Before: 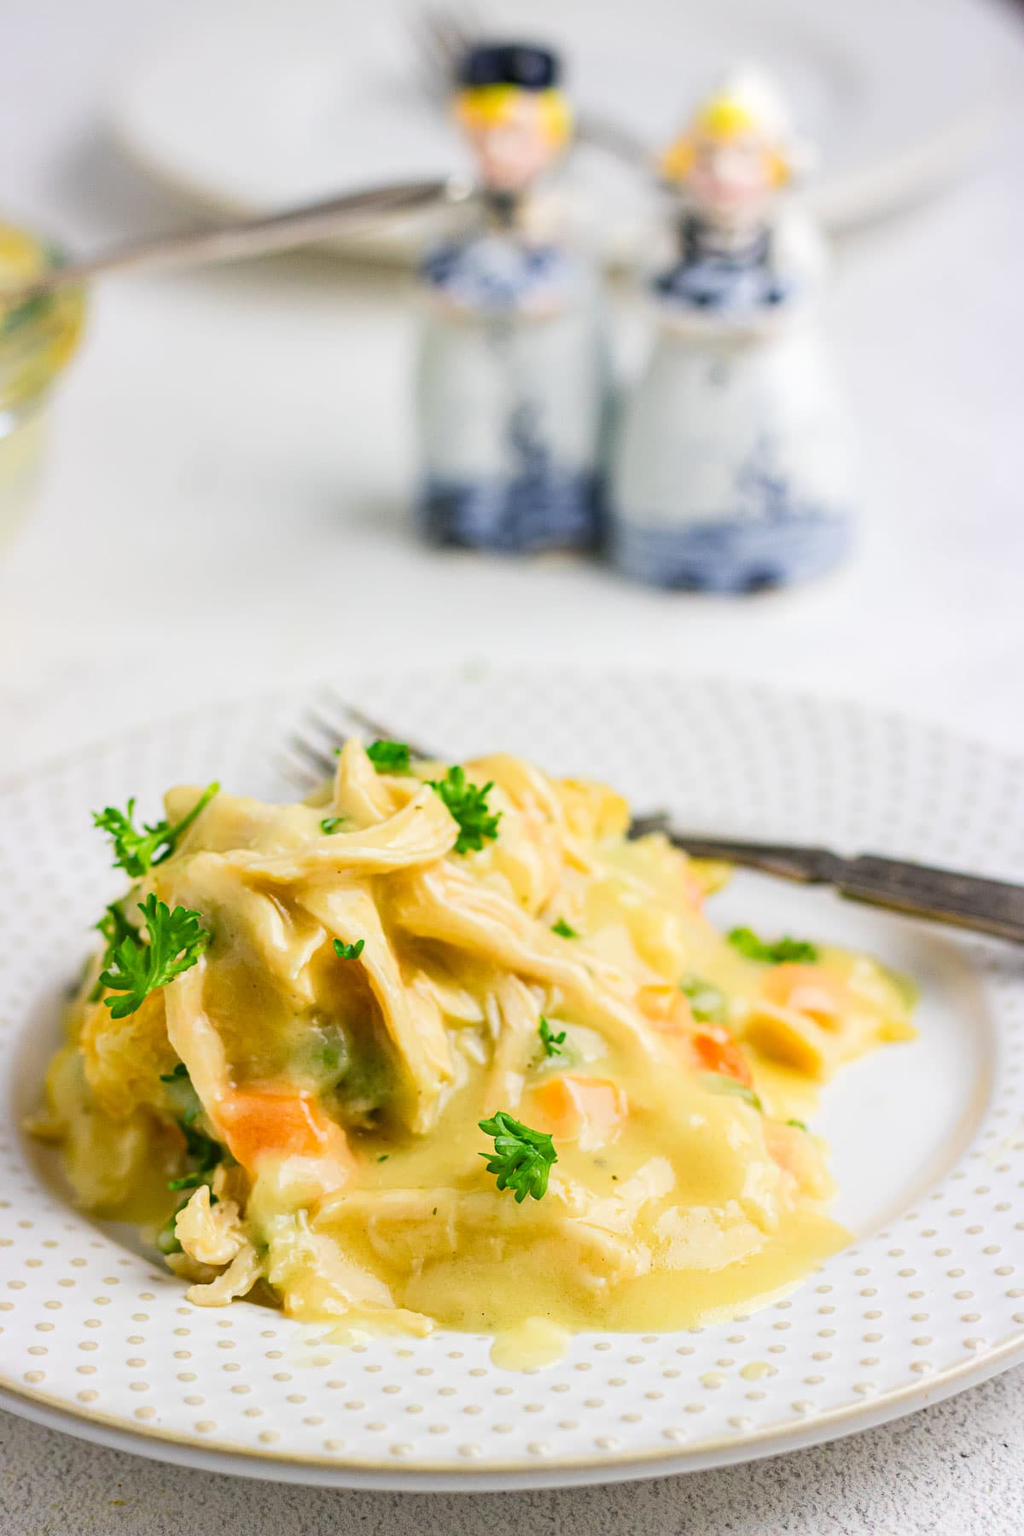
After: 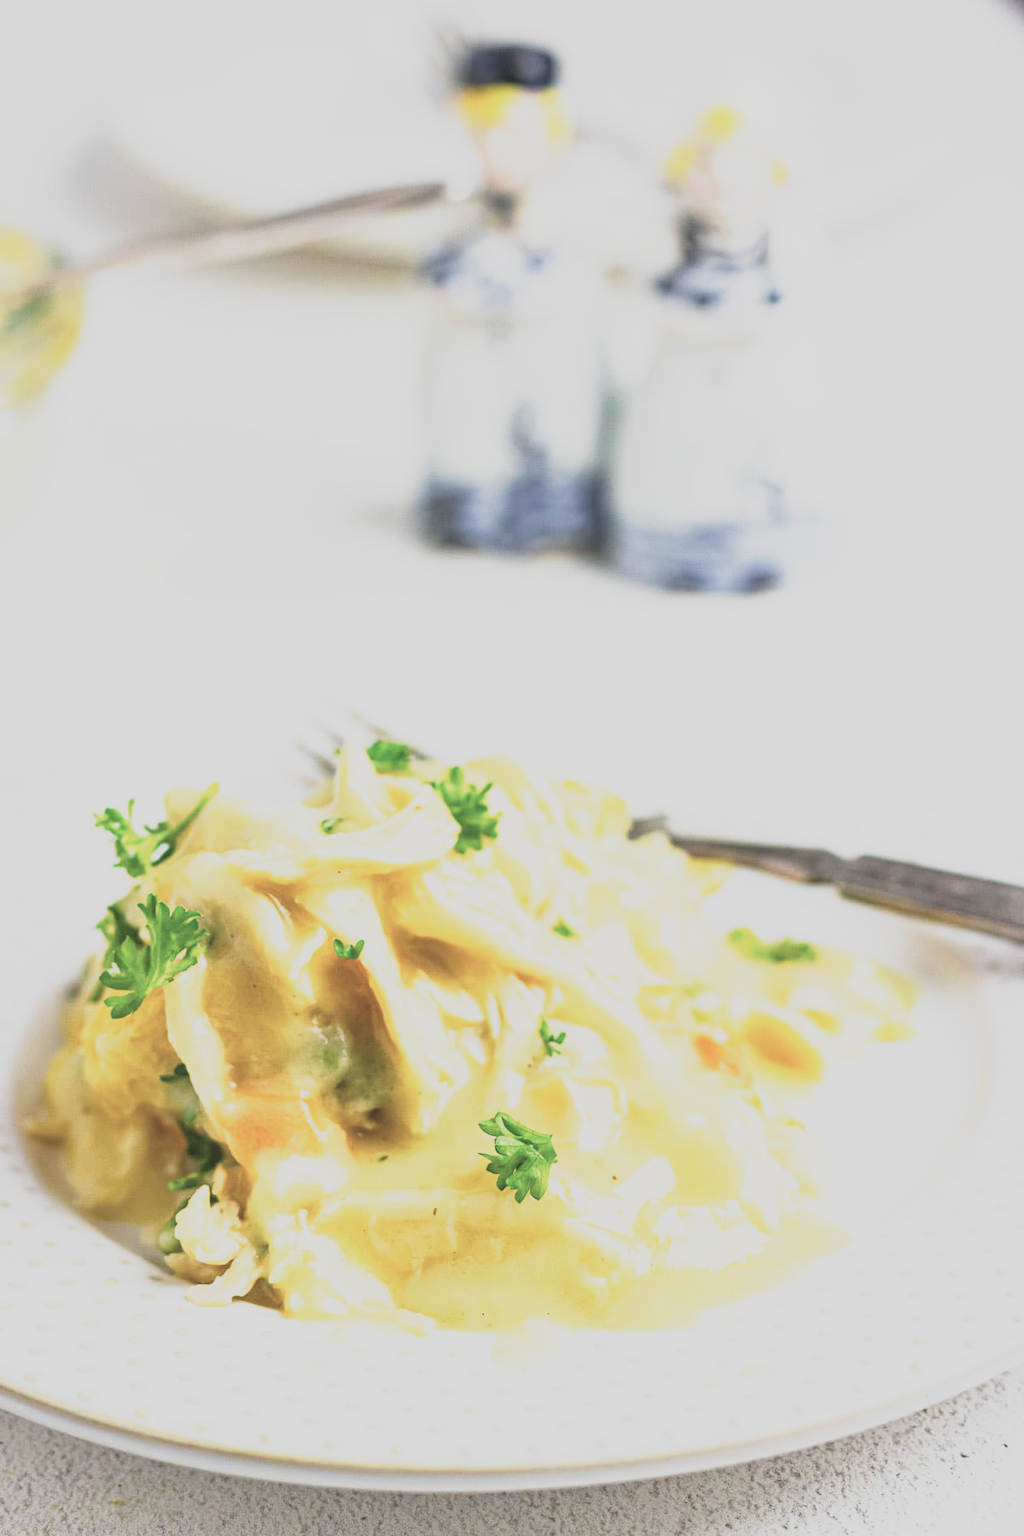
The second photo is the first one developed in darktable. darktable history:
contrast brightness saturation: contrast -0.26, saturation -0.43
base curve: curves: ch0 [(0, 0) (0.495, 0.917) (1, 1)], preserve colors none
